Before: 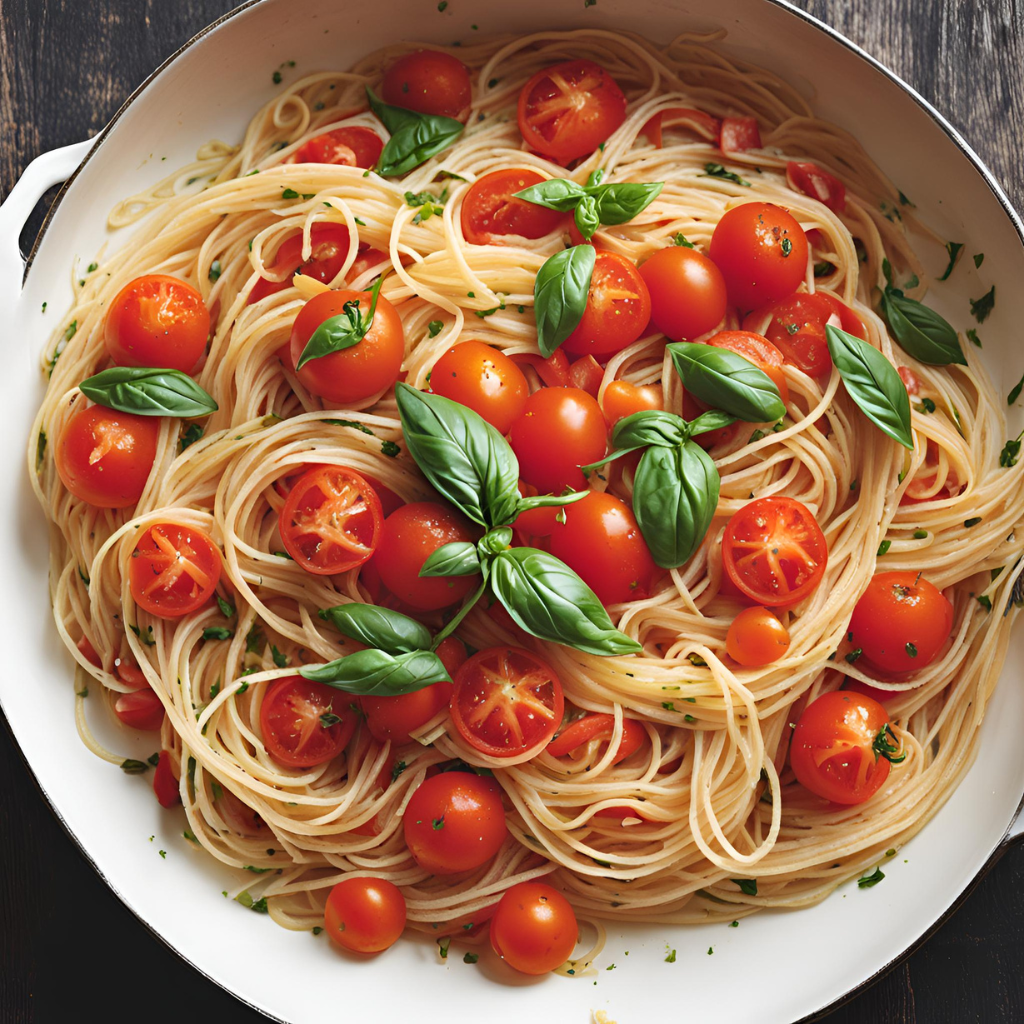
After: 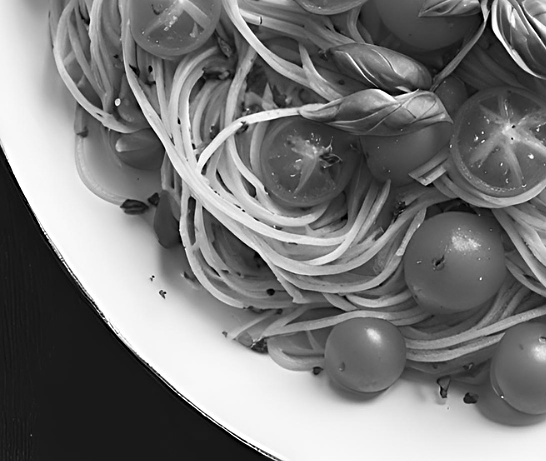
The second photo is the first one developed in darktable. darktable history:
rotate and perspective: automatic cropping off
crop and rotate: top 54.778%, right 46.61%, bottom 0.159%
color contrast: green-magenta contrast 0, blue-yellow contrast 0
sharpen: on, module defaults
